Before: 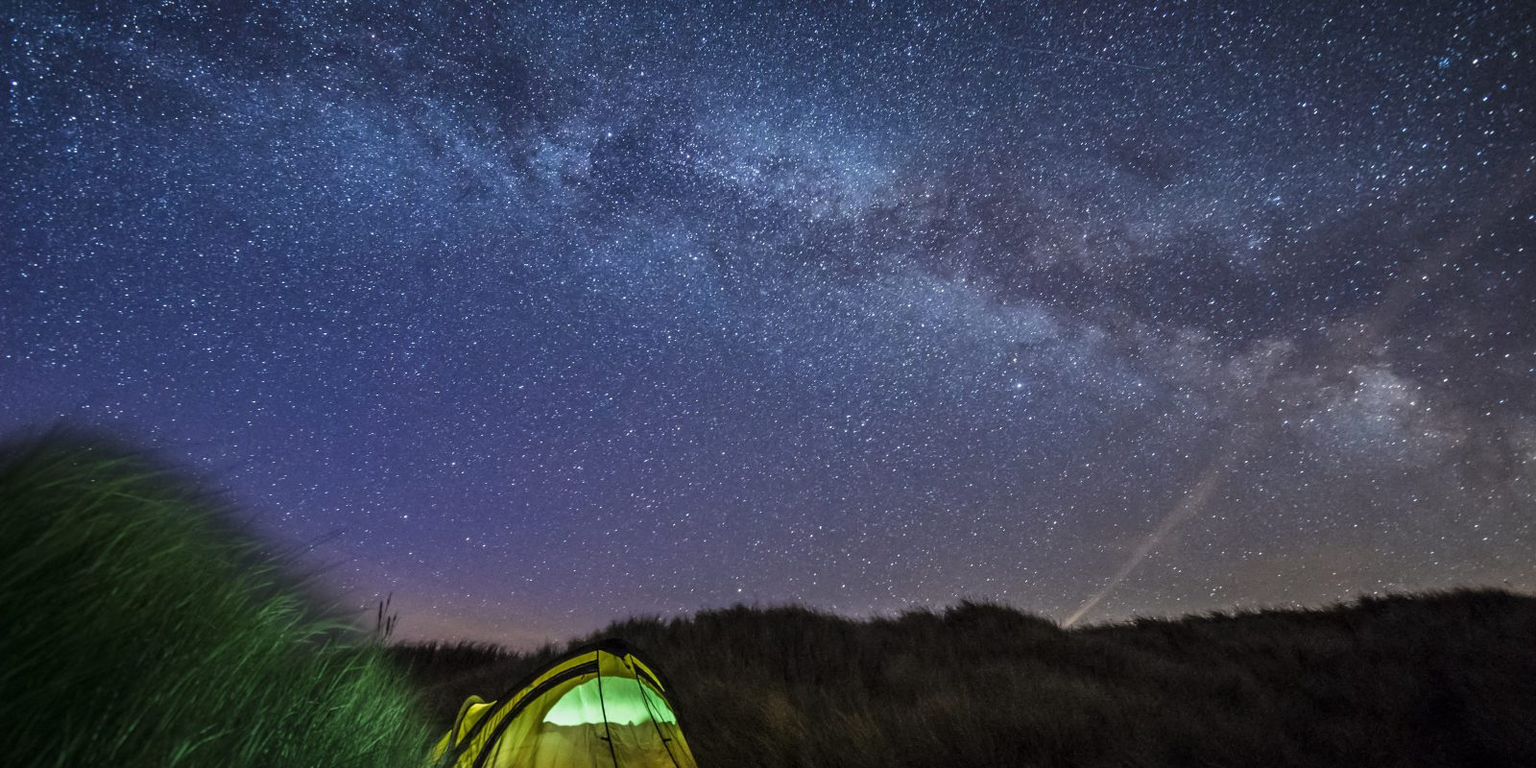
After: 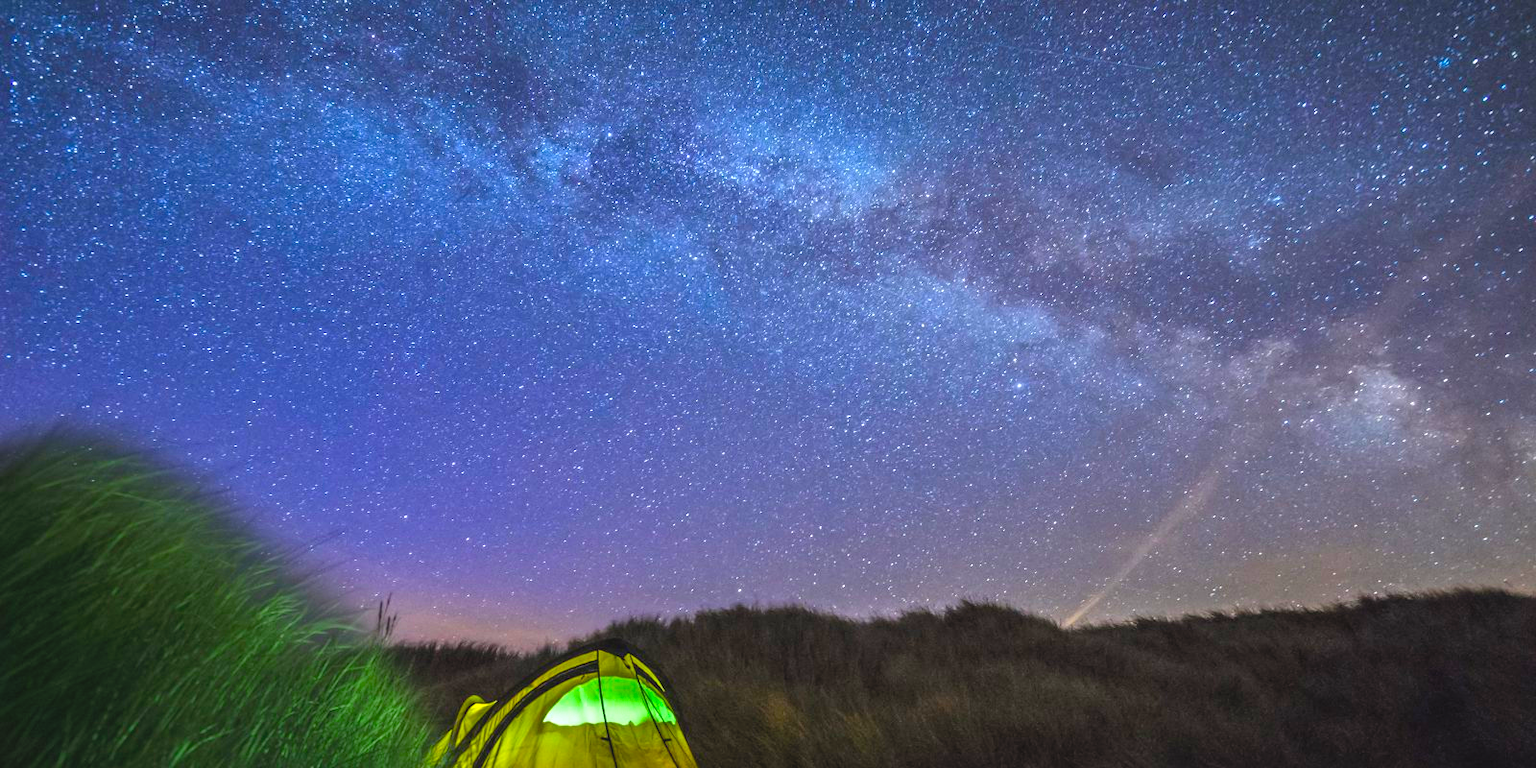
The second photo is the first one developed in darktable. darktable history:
exposure: black level correction 0, exposure 0.7 EV, compensate exposure bias true, compensate highlight preservation false
color balance rgb: linear chroma grading › global chroma 15%, perceptual saturation grading › global saturation 30%
contrast brightness saturation: contrast -0.1, brightness 0.05, saturation 0.08
